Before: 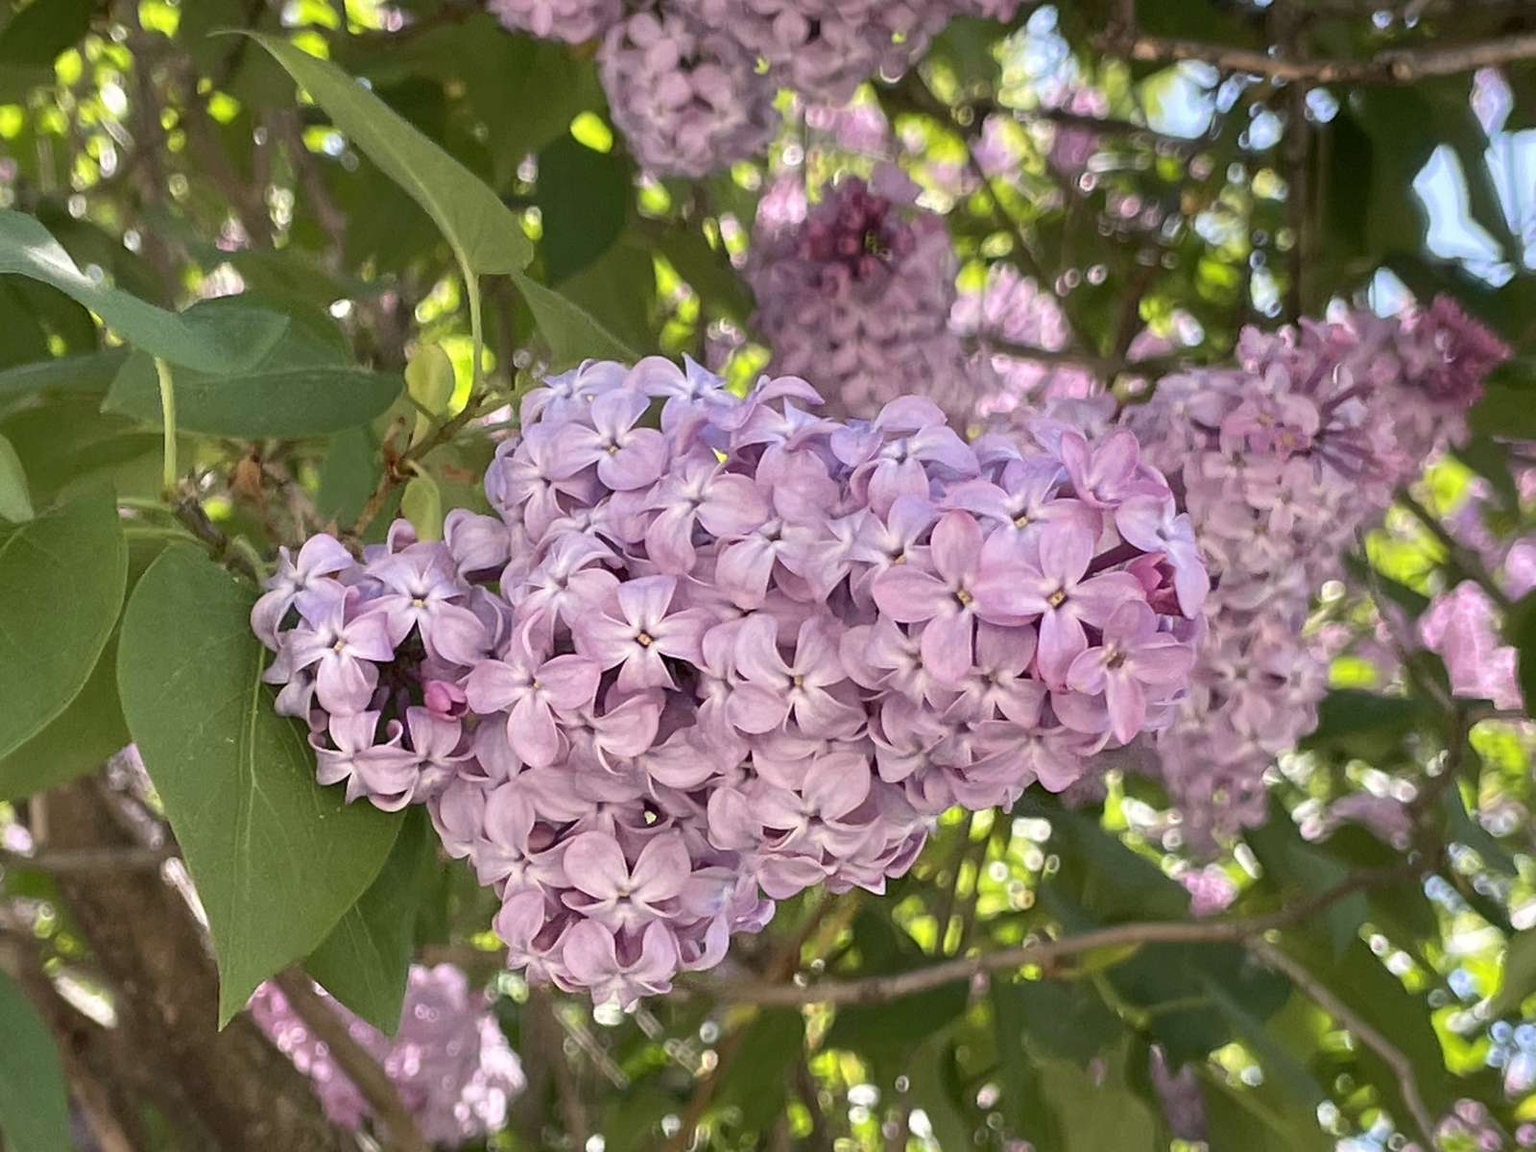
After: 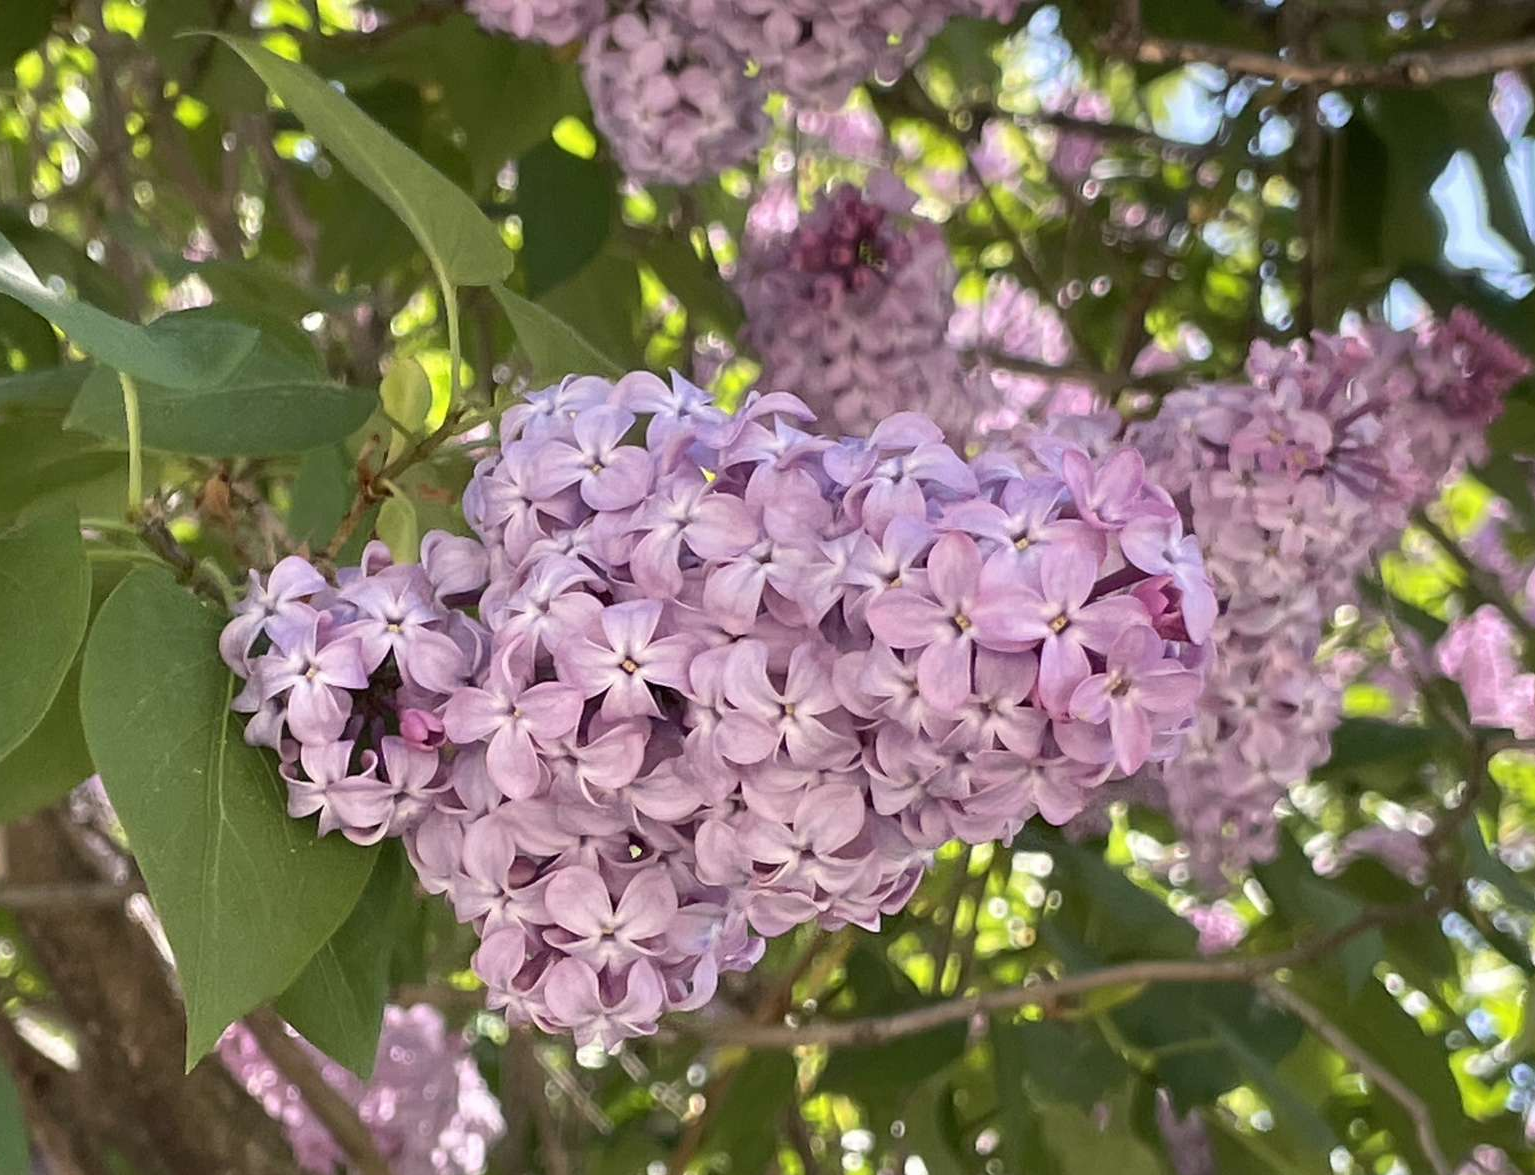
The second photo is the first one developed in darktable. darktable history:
crop and rotate: left 2.709%, right 1.3%, bottom 2.045%
